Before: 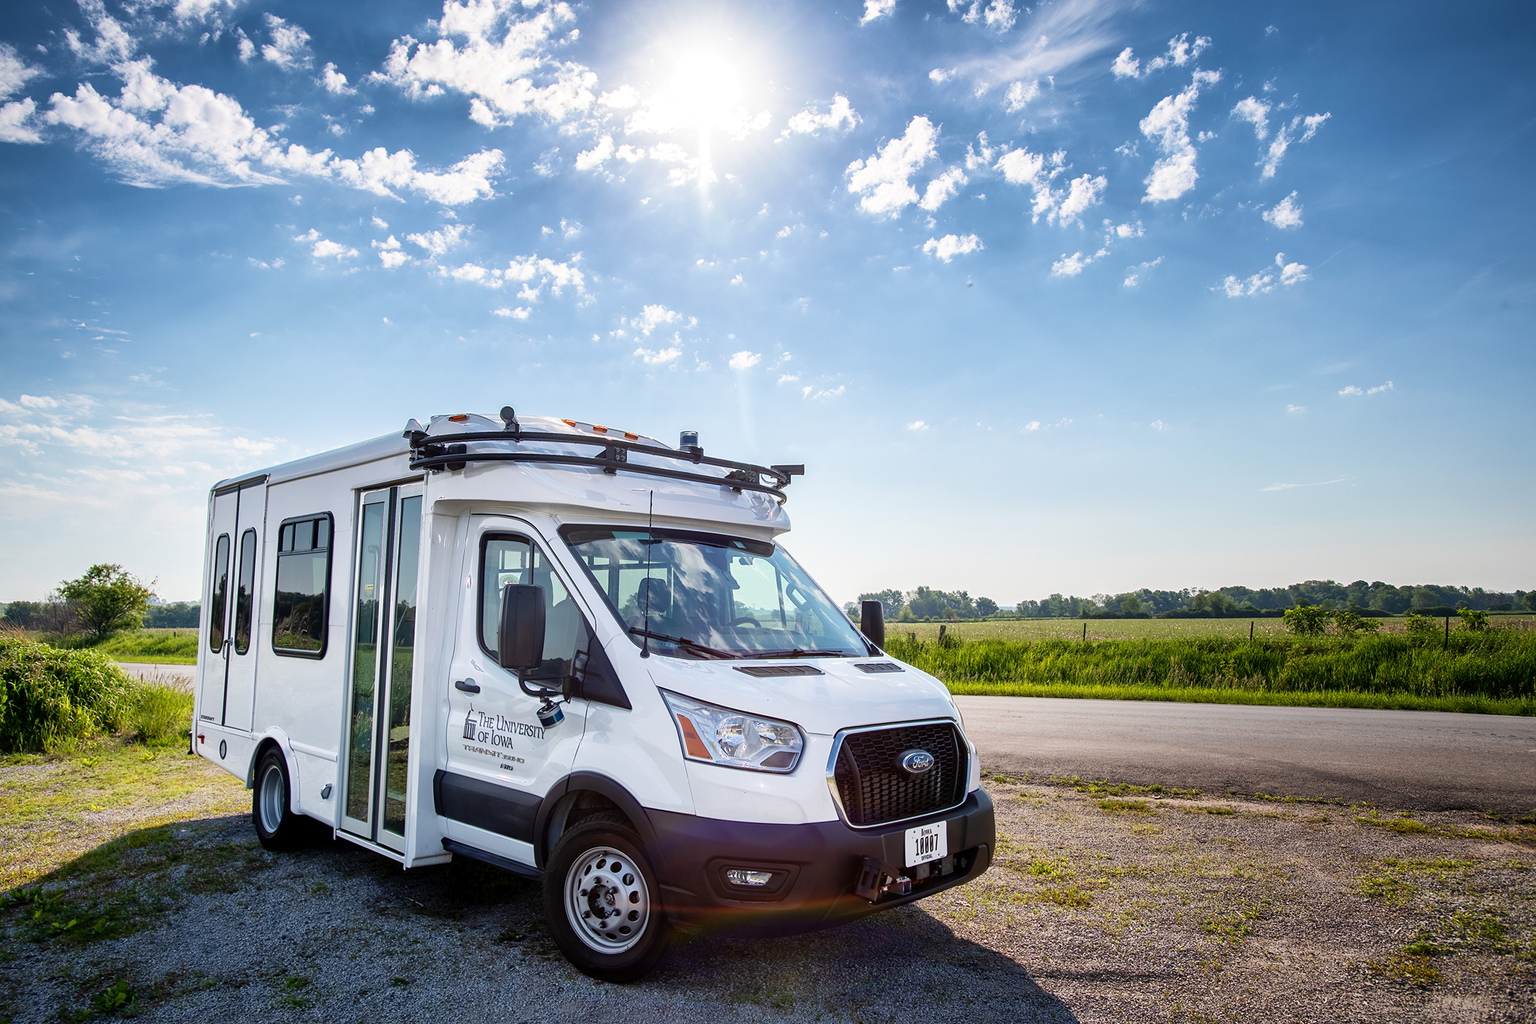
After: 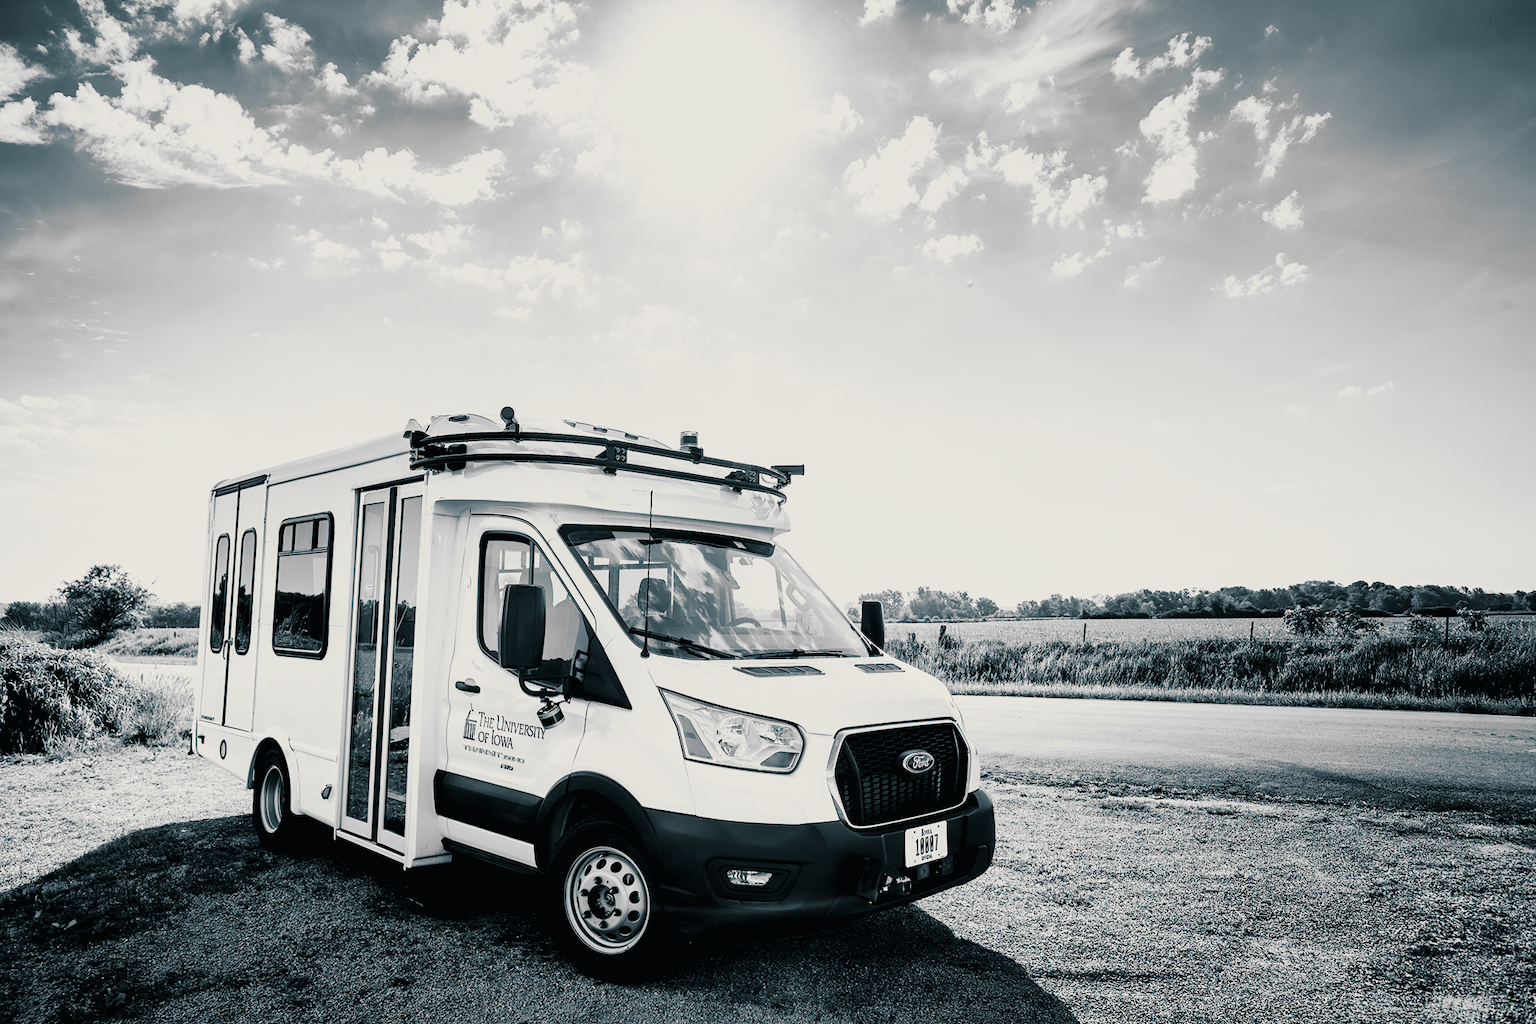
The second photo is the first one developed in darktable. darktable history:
split-toning: shadows › hue 205.2°, shadows › saturation 0.43, highlights › hue 54°, highlights › saturation 0.54
color correction: saturation 0.2
filmic rgb: middle gray luminance 10%, black relative exposure -8.61 EV, white relative exposure 3.3 EV, threshold 6 EV, target black luminance 0%, hardness 5.2, latitude 44.69%, contrast 1.302, highlights saturation mix 5%, shadows ↔ highlights balance 24.64%, add noise in highlights 0, preserve chrominance no, color science v3 (2019), use custom middle-gray values true, iterations of high-quality reconstruction 0, contrast in highlights soft, enable highlight reconstruction true
monochrome: a 26.22, b 42.67, size 0.8
tone curve: curves: ch0 [(0.016, 0.011) (0.21, 0.113) (0.515, 0.476) (0.78, 0.795) (1, 0.981)], color space Lab, linked channels, preserve colors none
